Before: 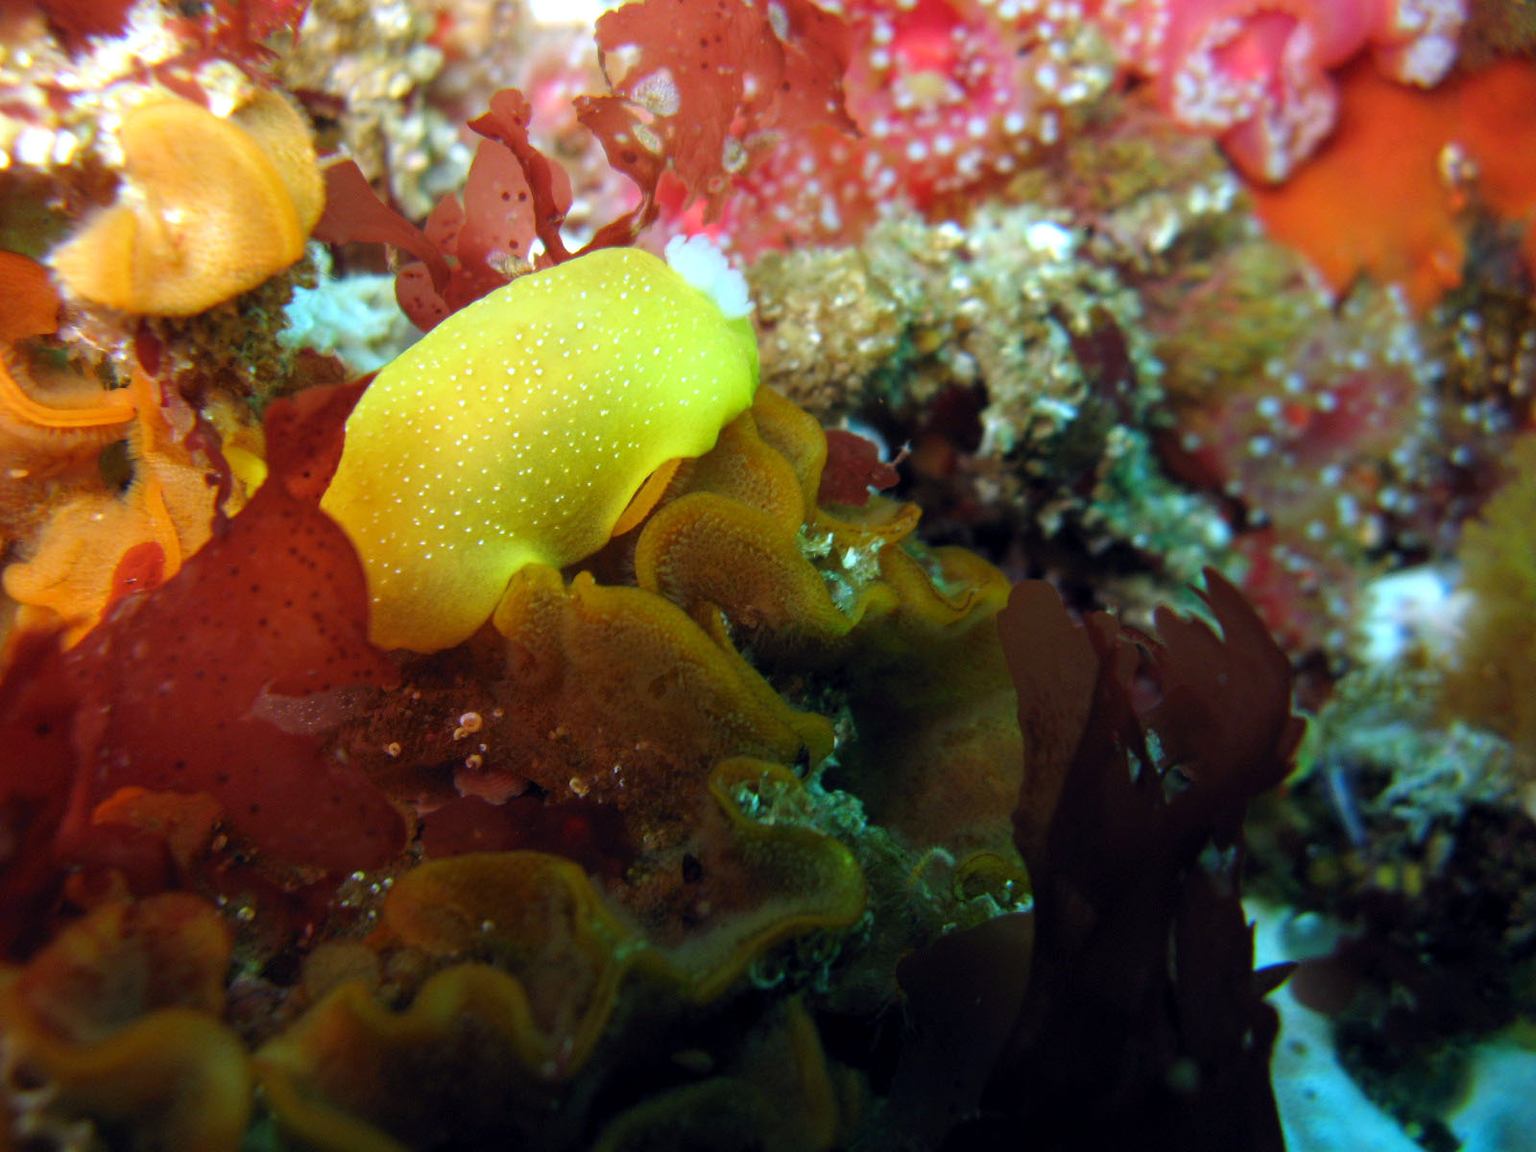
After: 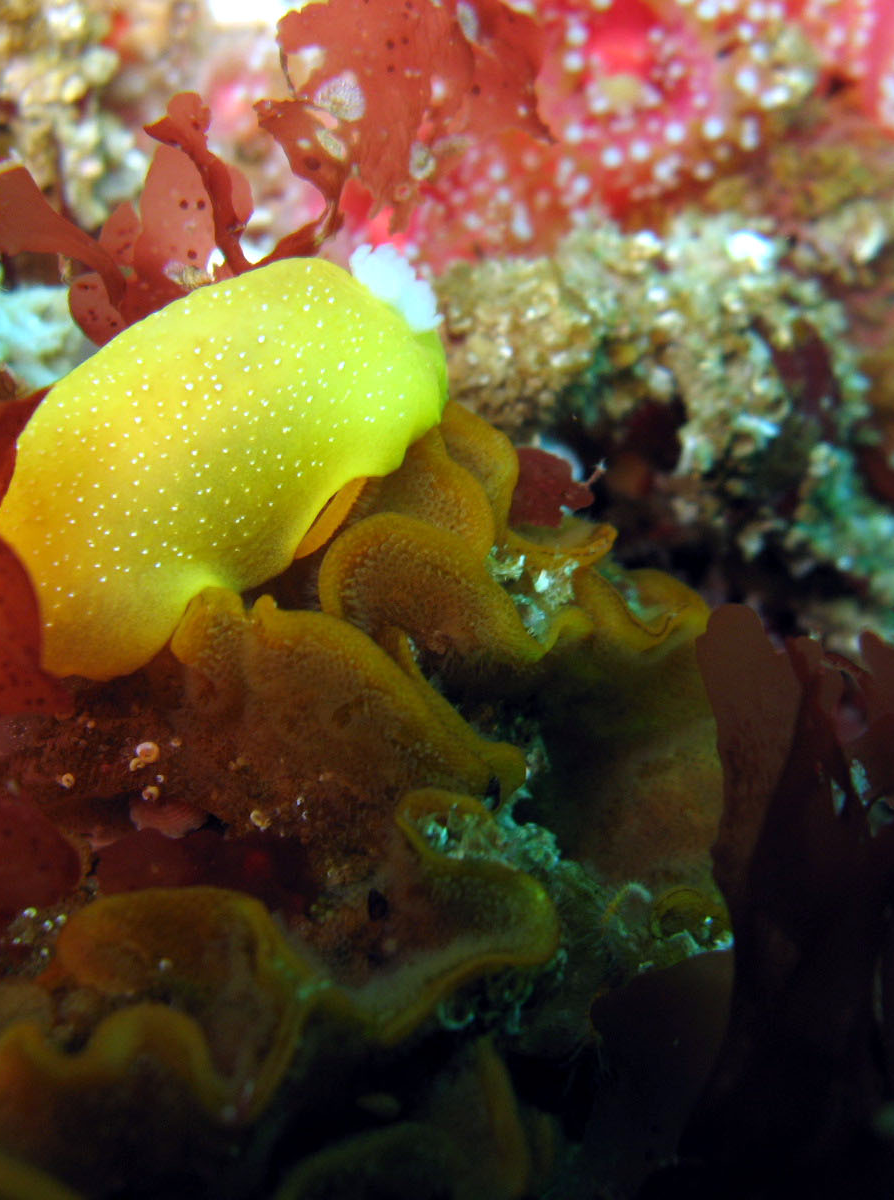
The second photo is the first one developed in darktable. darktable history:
crop: left 21.496%, right 22.581%
